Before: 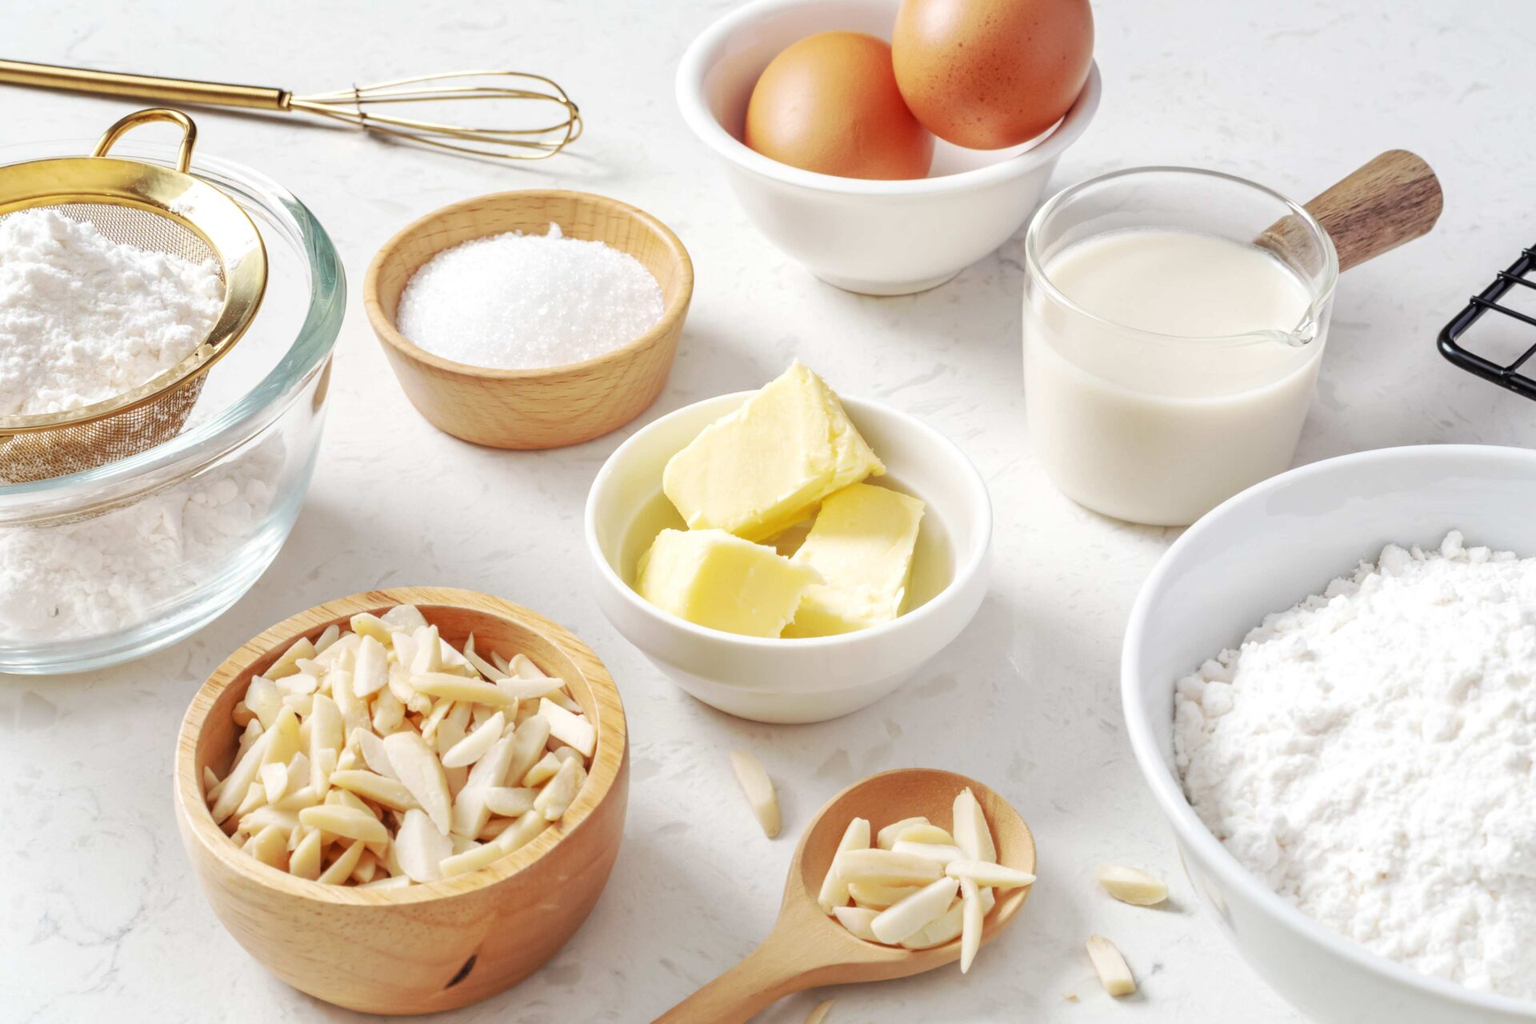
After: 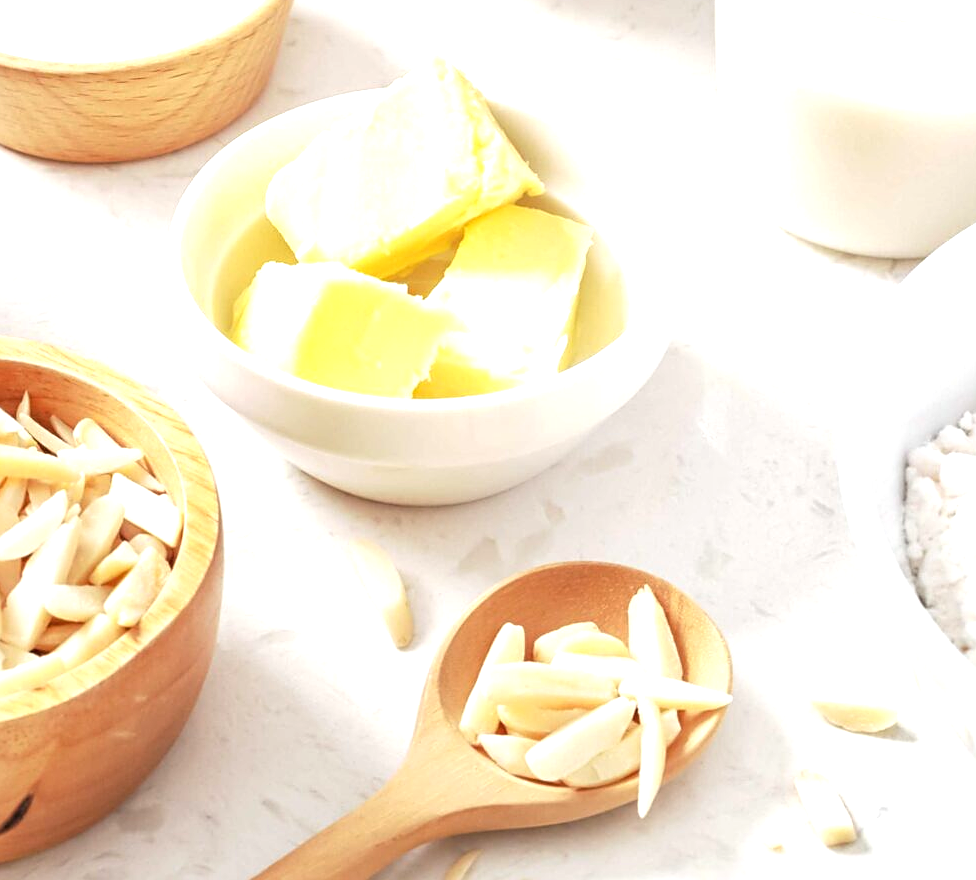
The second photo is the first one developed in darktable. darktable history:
tone equalizer: -8 EV -0.756 EV, -7 EV -0.675 EV, -6 EV -0.602 EV, -5 EV -0.407 EV, -3 EV 0.388 EV, -2 EV 0.6 EV, -1 EV 0.687 EV, +0 EV 0.743 EV
exposure: exposure -0.001 EV, compensate highlight preservation false
crop and rotate: left 29.341%, top 31.245%, right 19.821%
sharpen: on, module defaults
